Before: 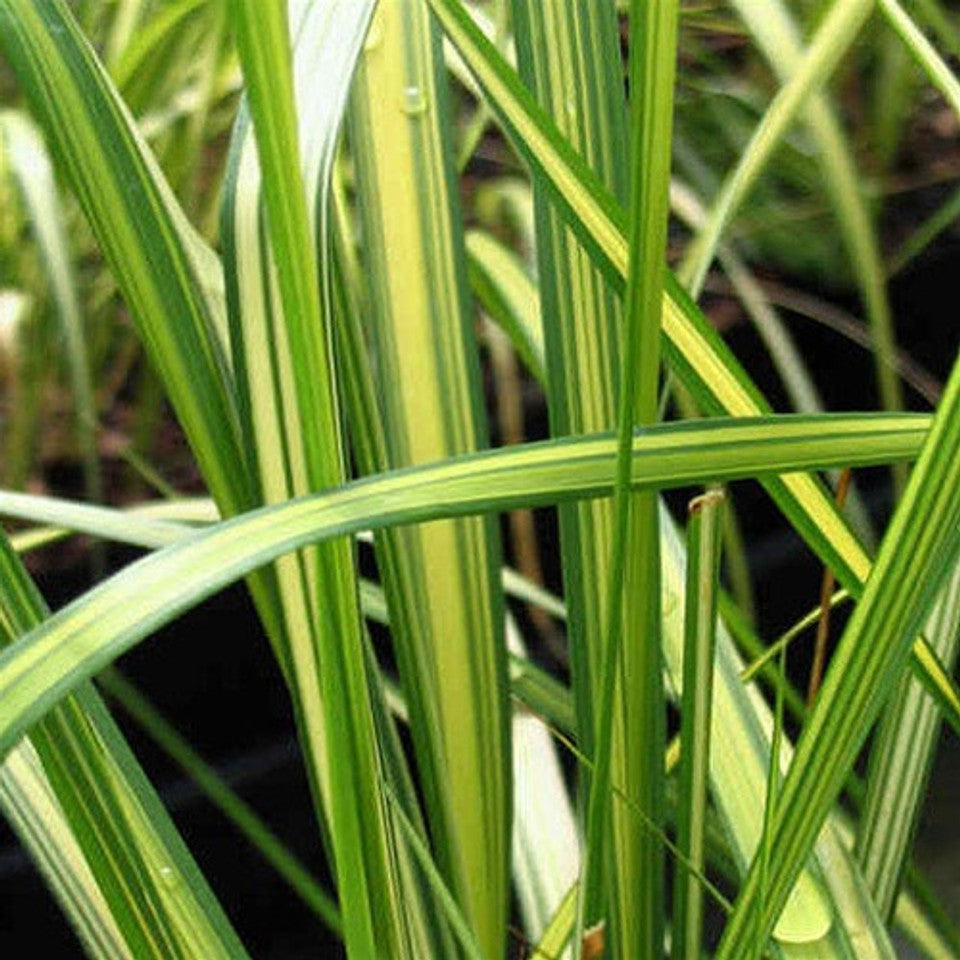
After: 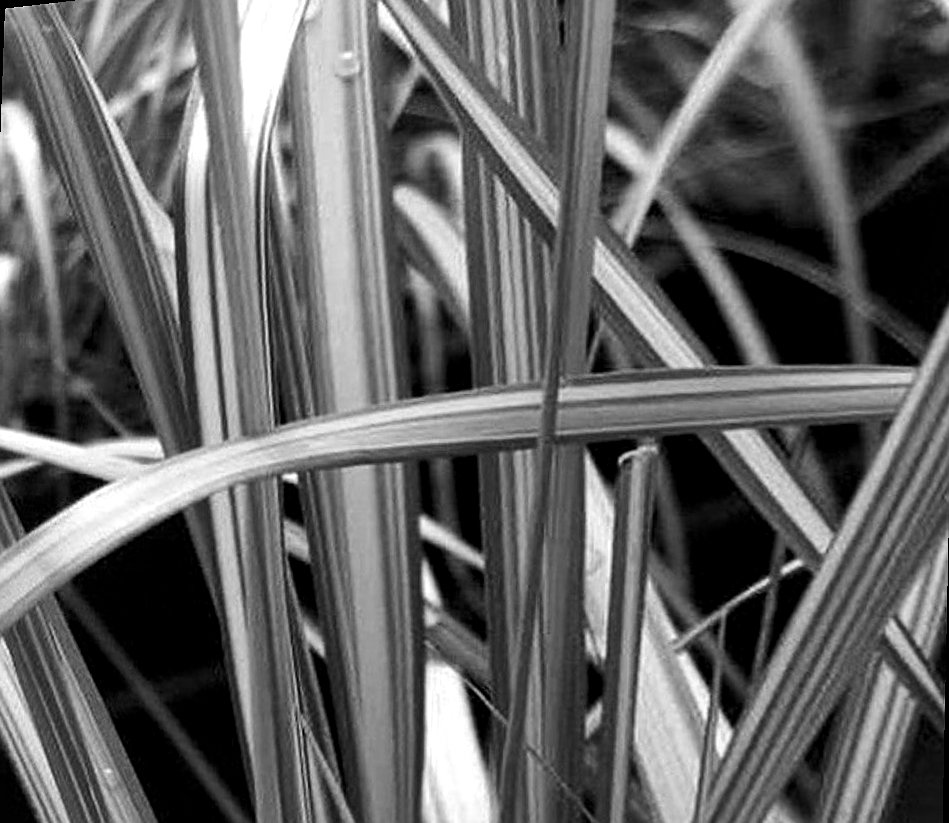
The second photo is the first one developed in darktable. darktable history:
rotate and perspective: rotation 1.69°, lens shift (vertical) -0.023, lens shift (horizontal) -0.291, crop left 0.025, crop right 0.988, crop top 0.092, crop bottom 0.842
sharpen: radius 0.969, amount 0.604
local contrast: mode bilateral grid, contrast 20, coarseness 50, detail 141%, midtone range 0.2
color calibration: output gray [0.246, 0.254, 0.501, 0], gray › normalize channels true, illuminant same as pipeline (D50), adaptation XYZ, x 0.346, y 0.359, gamut compression 0
tone equalizer: -8 EV -0.417 EV, -7 EV -0.389 EV, -6 EV -0.333 EV, -5 EV -0.222 EV, -3 EV 0.222 EV, -2 EV 0.333 EV, -1 EV 0.389 EV, +0 EV 0.417 EV, edges refinement/feathering 500, mask exposure compensation -1.57 EV, preserve details no
